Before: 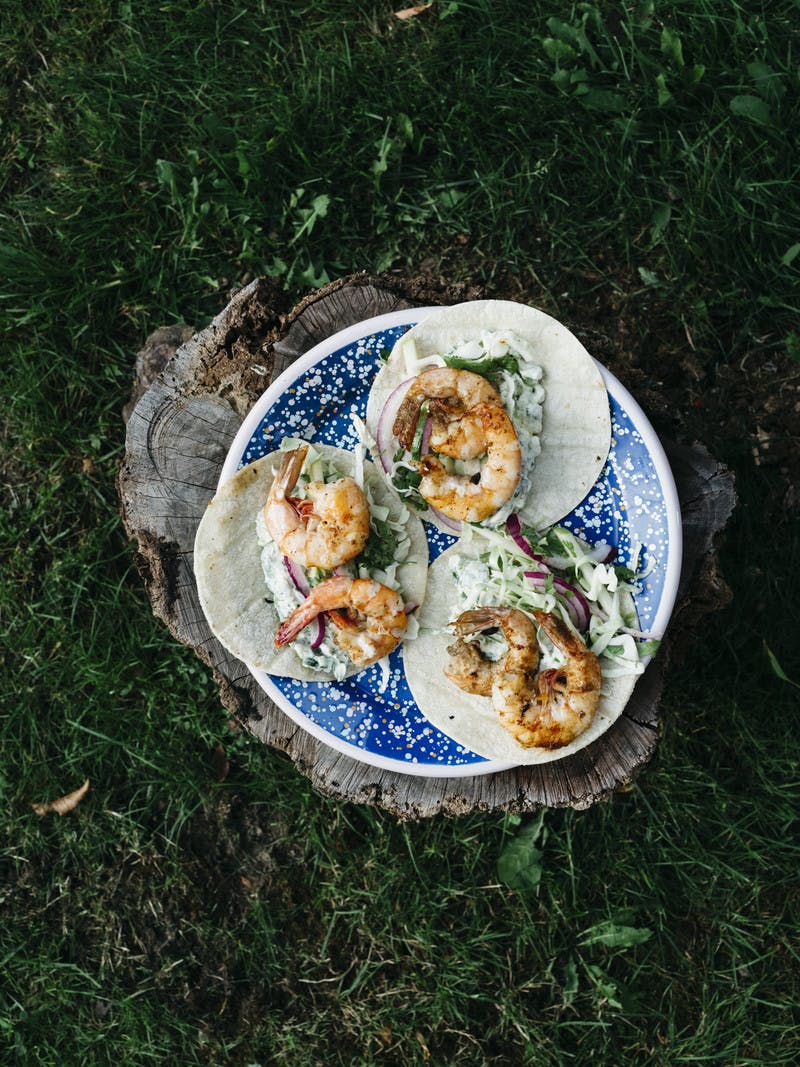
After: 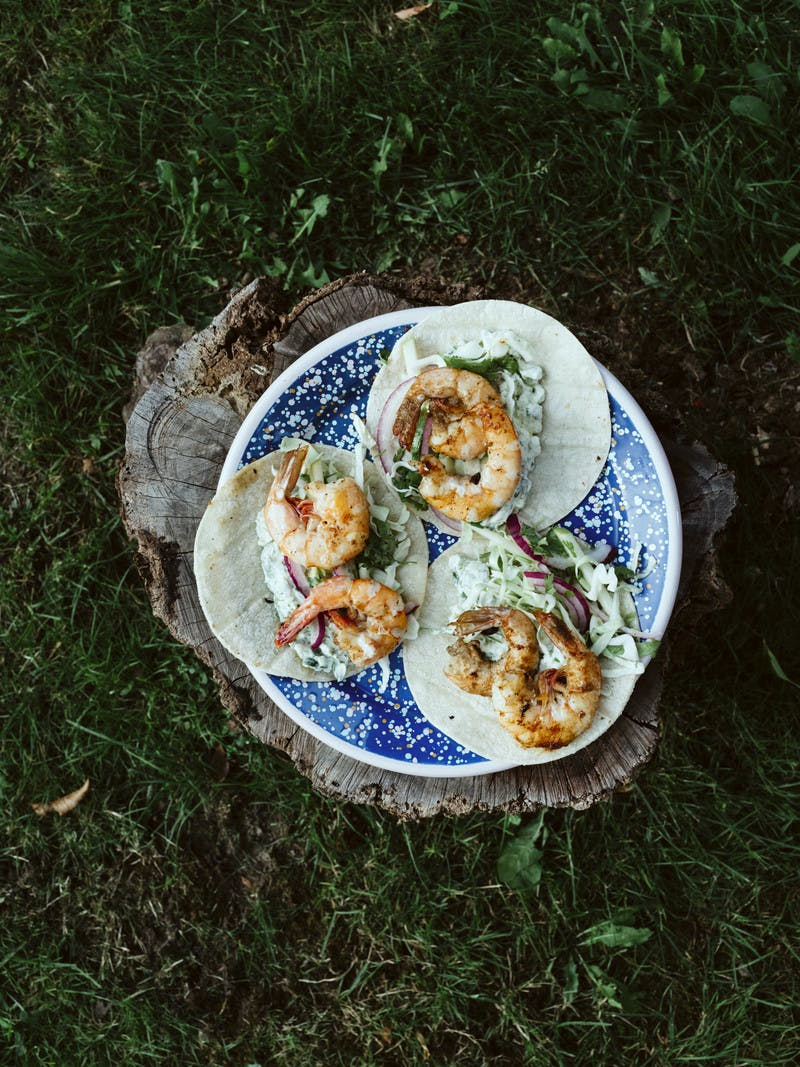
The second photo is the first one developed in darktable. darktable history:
color correction: highlights a* -4.98, highlights b* -3.76, shadows a* 3.83, shadows b* 4.08
